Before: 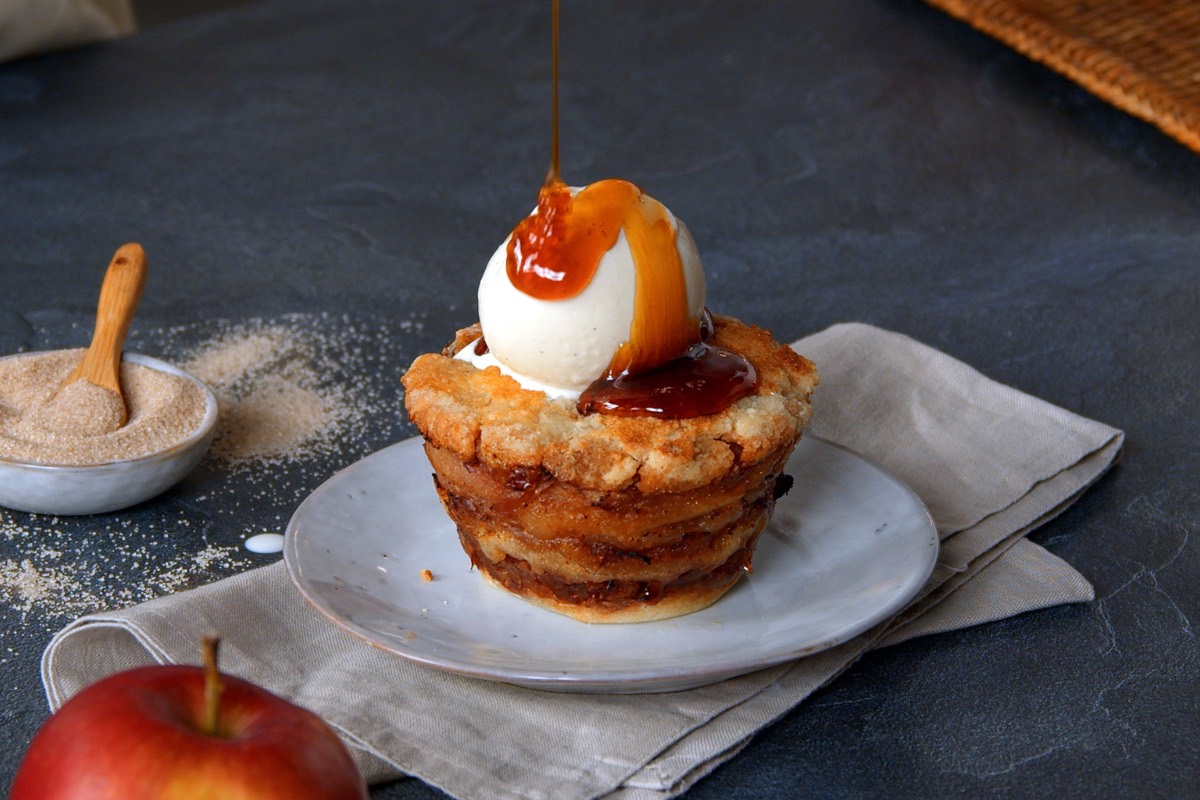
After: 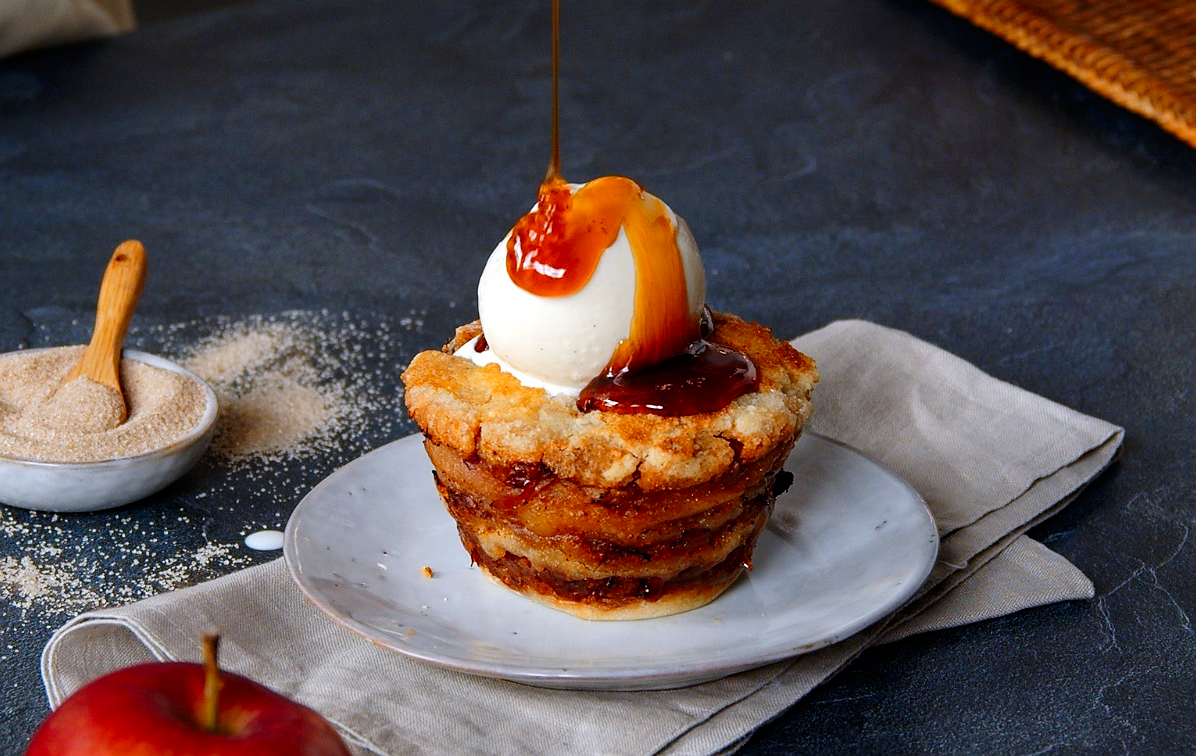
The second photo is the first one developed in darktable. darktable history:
crop: top 0.434%, right 0.257%, bottom 5.033%
sharpen: radius 0.969, amount 0.607
tone curve: curves: ch0 [(0.003, 0) (0.066, 0.023) (0.149, 0.094) (0.264, 0.238) (0.395, 0.421) (0.517, 0.56) (0.688, 0.743) (0.813, 0.846) (1, 1)]; ch1 [(0, 0) (0.164, 0.115) (0.337, 0.332) (0.39, 0.398) (0.464, 0.461) (0.501, 0.5) (0.521, 0.535) (0.571, 0.588) (0.652, 0.681) (0.733, 0.749) (0.811, 0.796) (1, 1)]; ch2 [(0, 0) (0.337, 0.382) (0.464, 0.476) (0.501, 0.502) (0.527, 0.54) (0.556, 0.567) (0.6, 0.59) (0.687, 0.675) (1, 1)], preserve colors none
